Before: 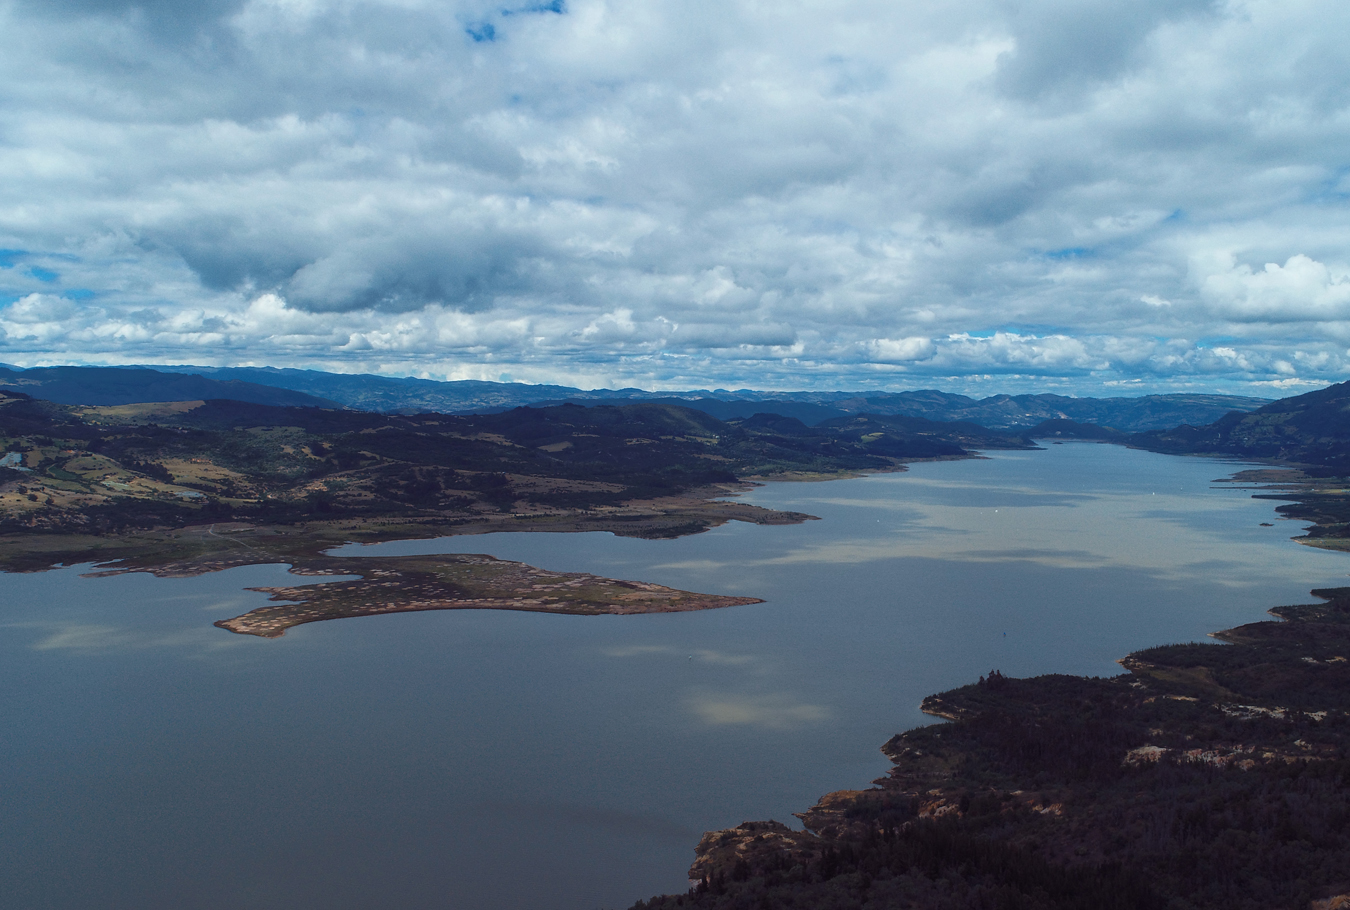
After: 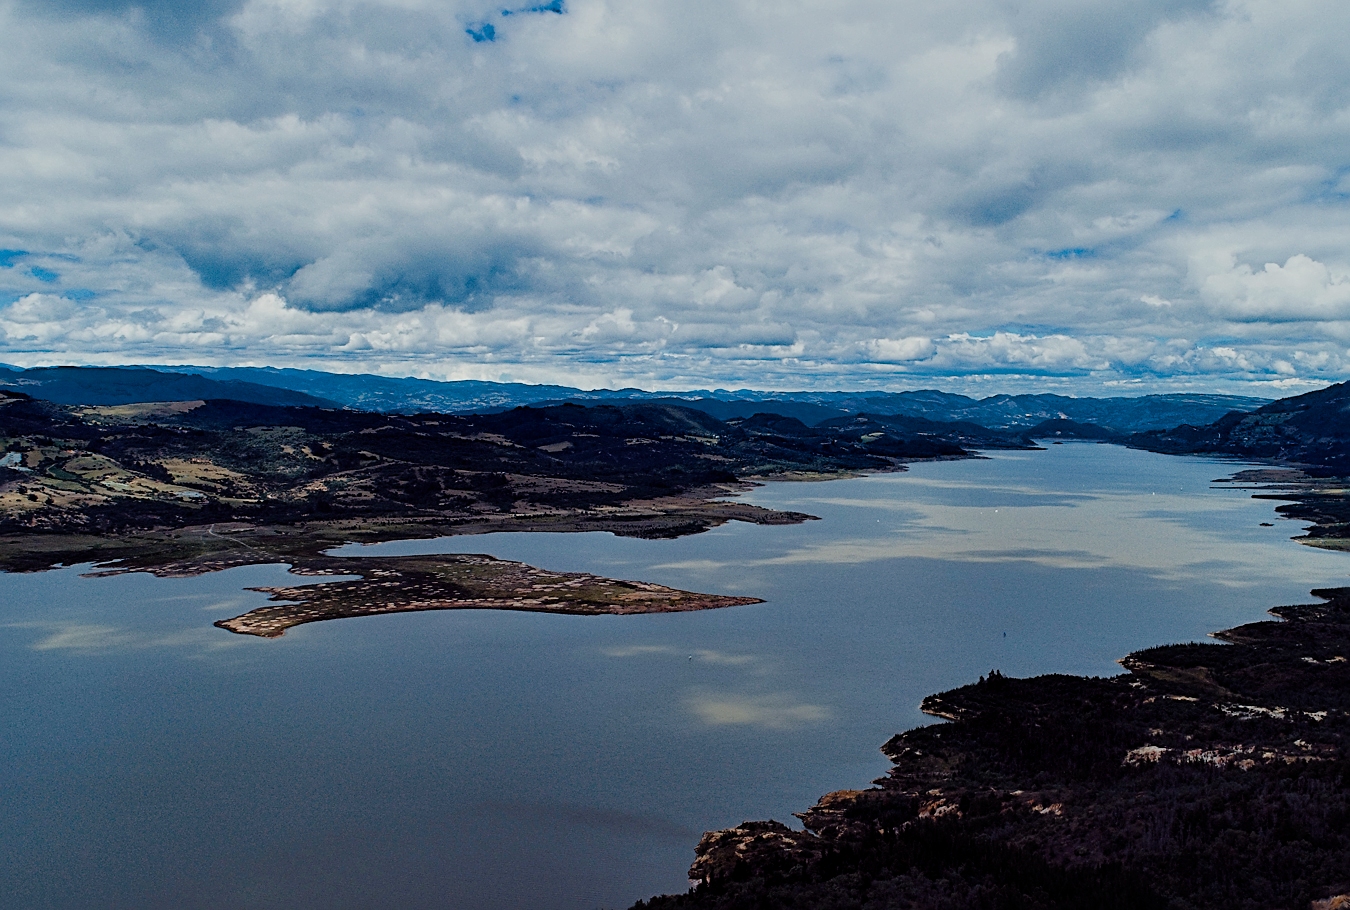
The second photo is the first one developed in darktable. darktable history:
color balance rgb: perceptual saturation grading › global saturation 25.532%, perceptual saturation grading › highlights -50.215%, perceptual saturation grading › shadows 31.218%
sharpen: radius 2.533, amount 0.619
filmic rgb: black relative exposure -6.82 EV, white relative exposure 5.84 EV, hardness 2.71
contrast equalizer: octaves 7, y [[0.6 ×6], [0.55 ×6], [0 ×6], [0 ×6], [0 ×6]]
